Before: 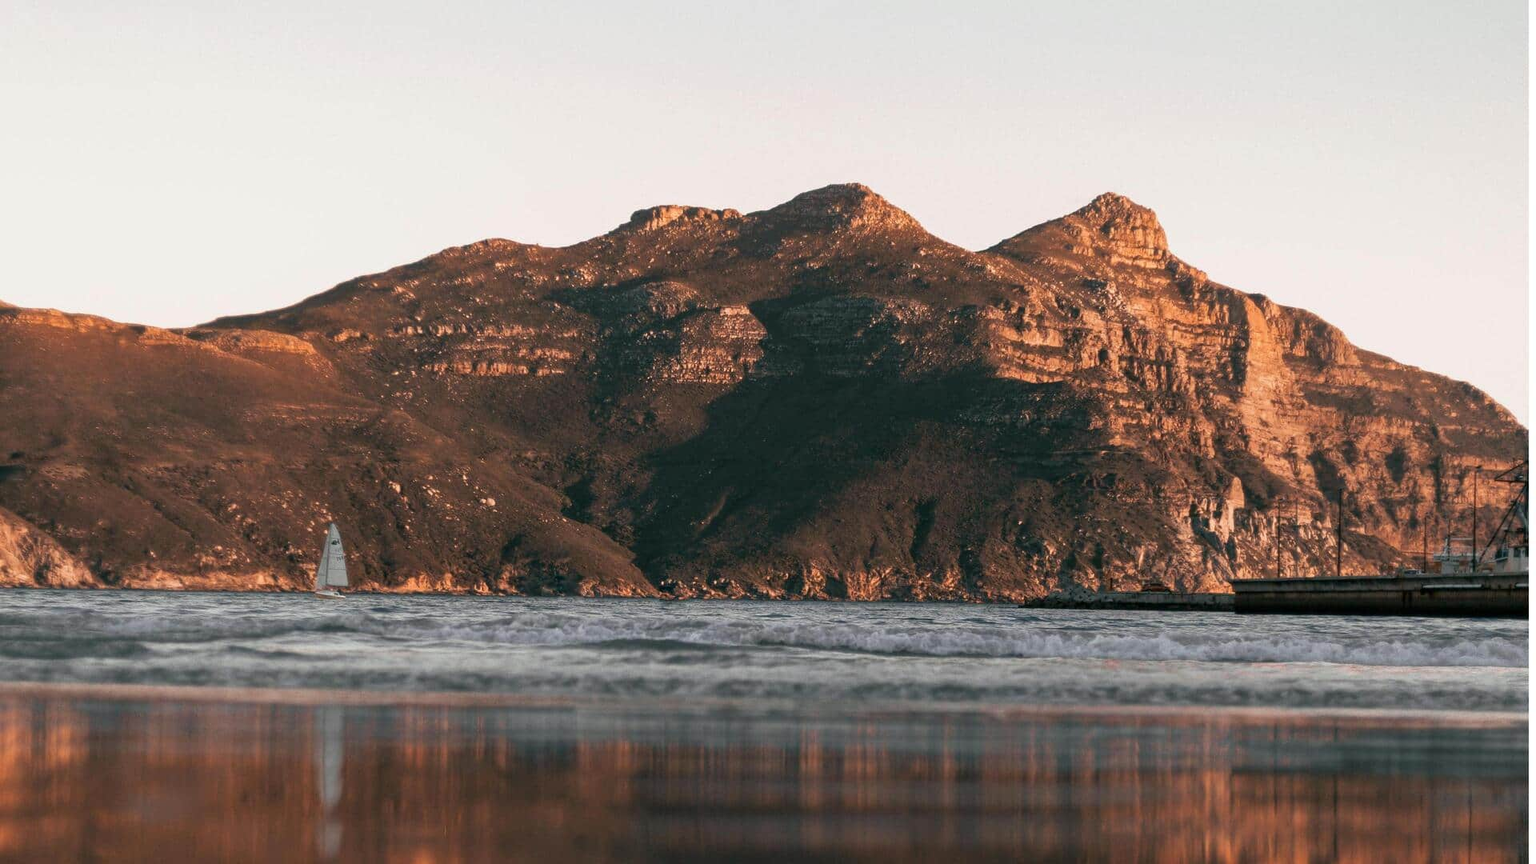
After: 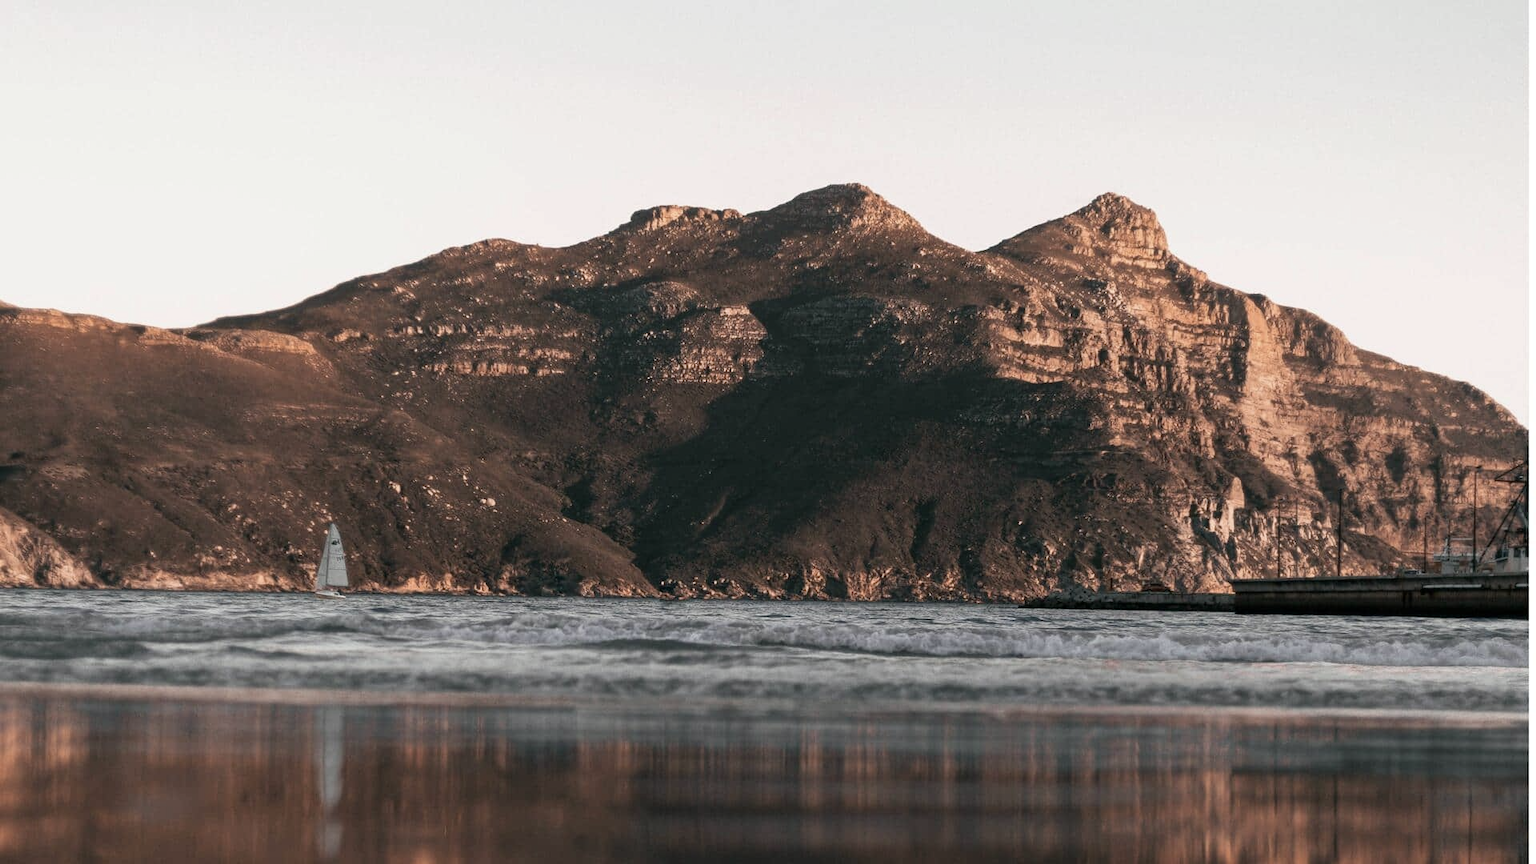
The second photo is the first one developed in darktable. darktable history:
contrast brightness saturation: contrast 0.104, saturation -0.364
